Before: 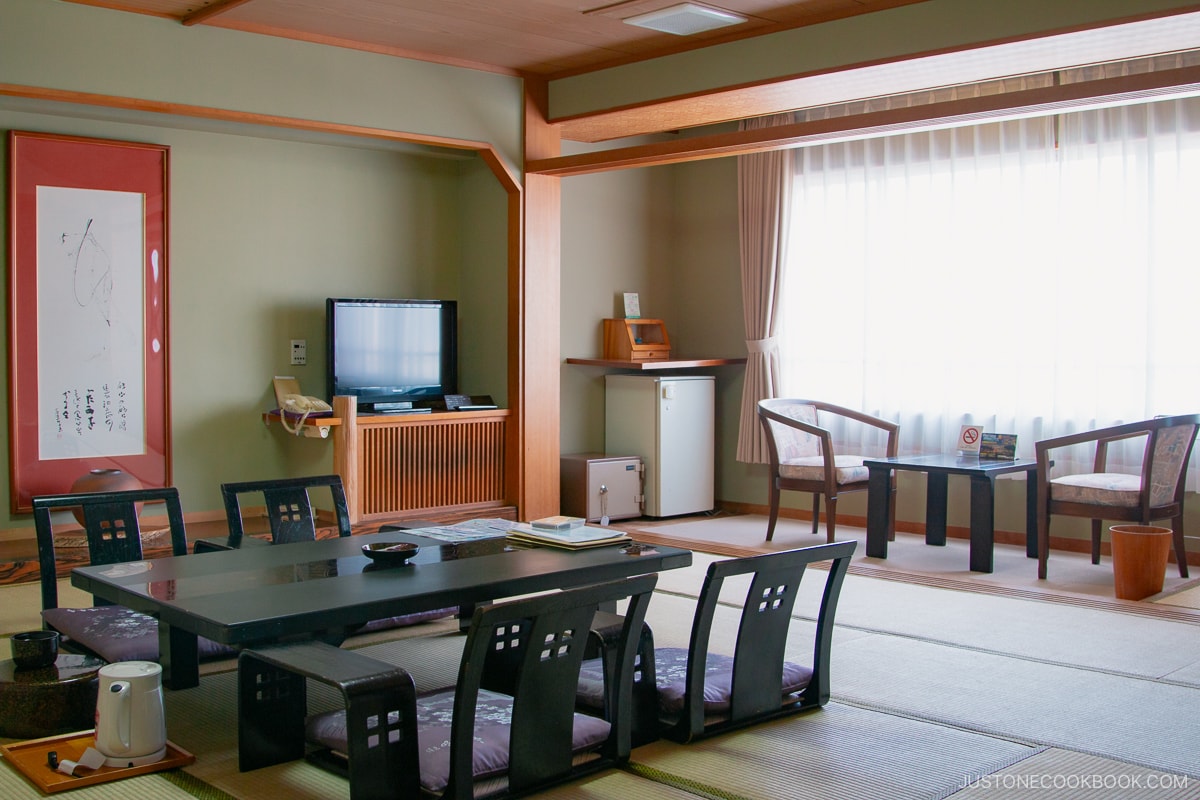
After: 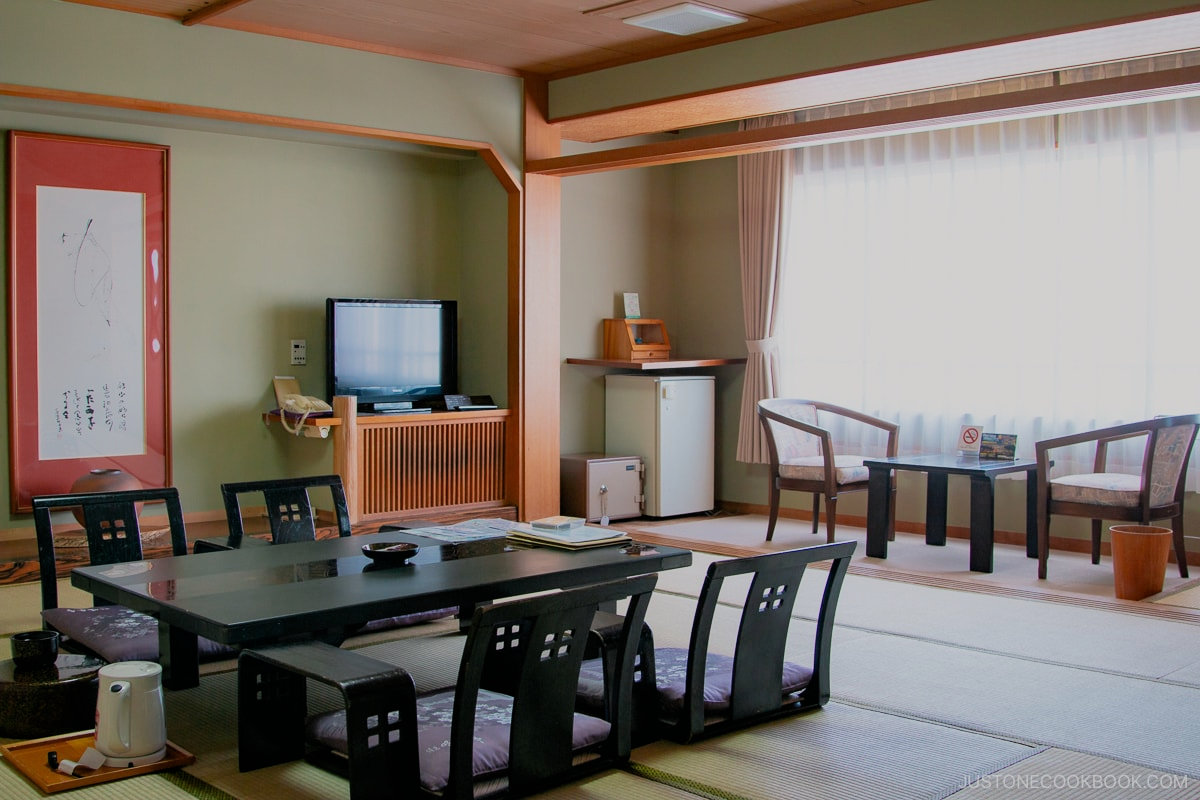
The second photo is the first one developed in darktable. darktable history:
tone equalizer: edges refinement/feathering 500, mask exposure compensation -1.57 EV, preserve details no
filmic rgb: black relative exposure -7.65 EV, white relative exposure 4.56 EV, hardness 3.61, contrast 0.994, color science v6 (2022)
